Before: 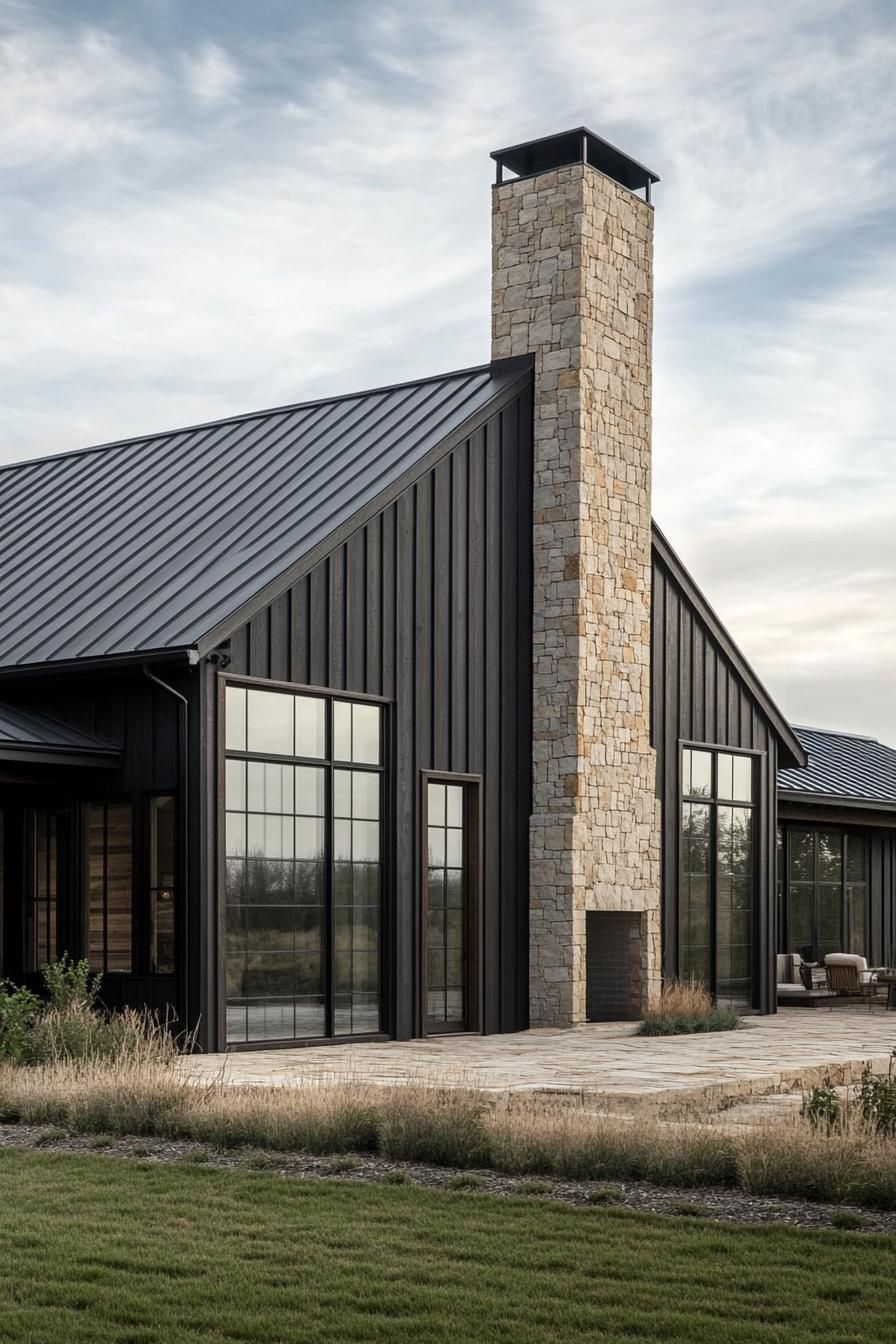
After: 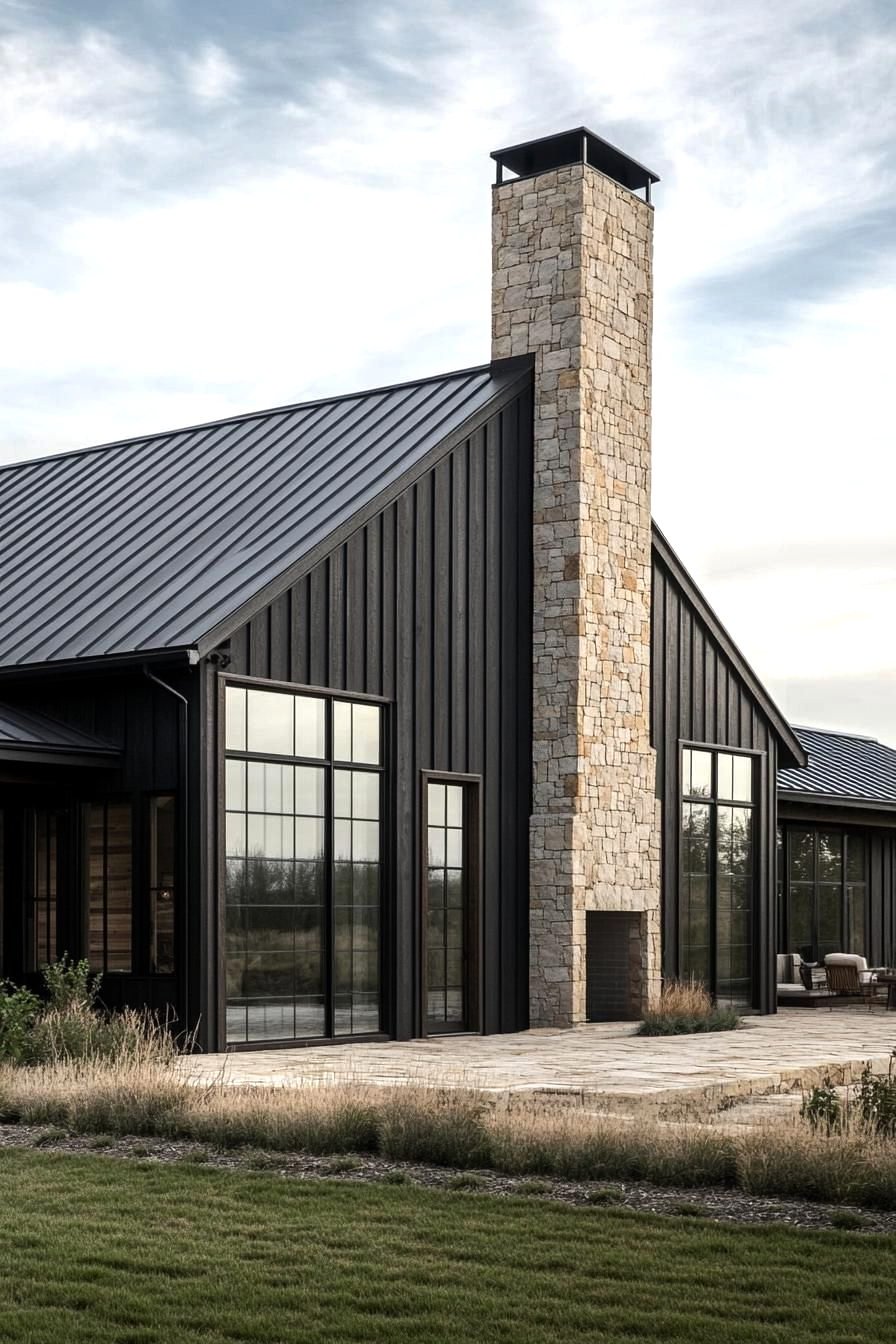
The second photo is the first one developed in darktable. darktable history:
tone equalizer: -8 EV -0.394 EV, -7 EV -0.367 EV, -6 EV -0.304 EV, -5 EV -0.239 EV, -3 EV 0.244 EV, -2 EV 0.324 EV, -1 EV 0.407 EV, +0 EV 0.387 EV, edges refinement/feathering 500, mask exposure compensation -1.57 EV, preserve details no
